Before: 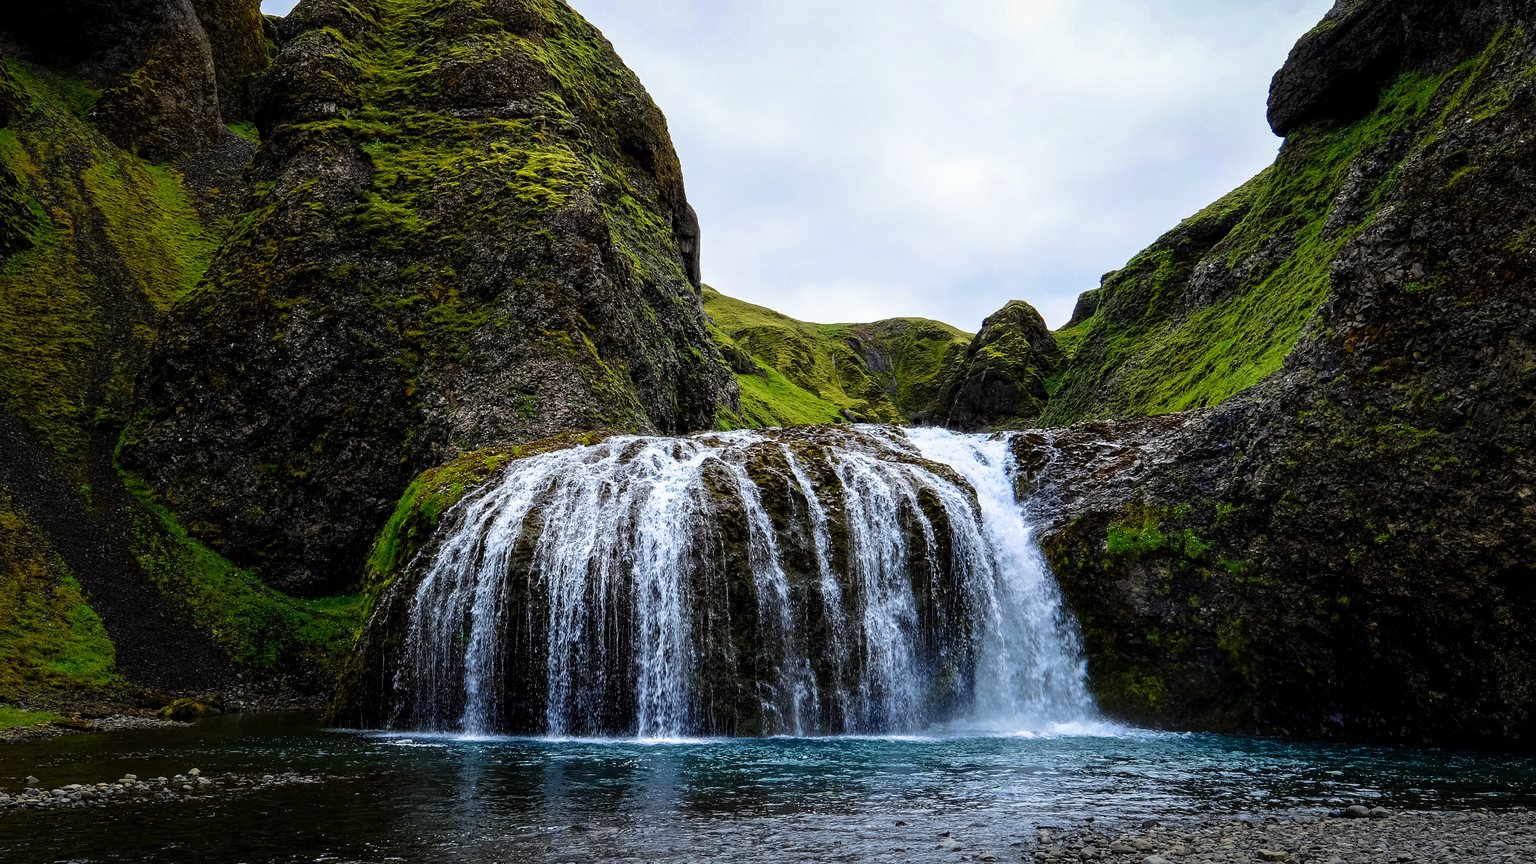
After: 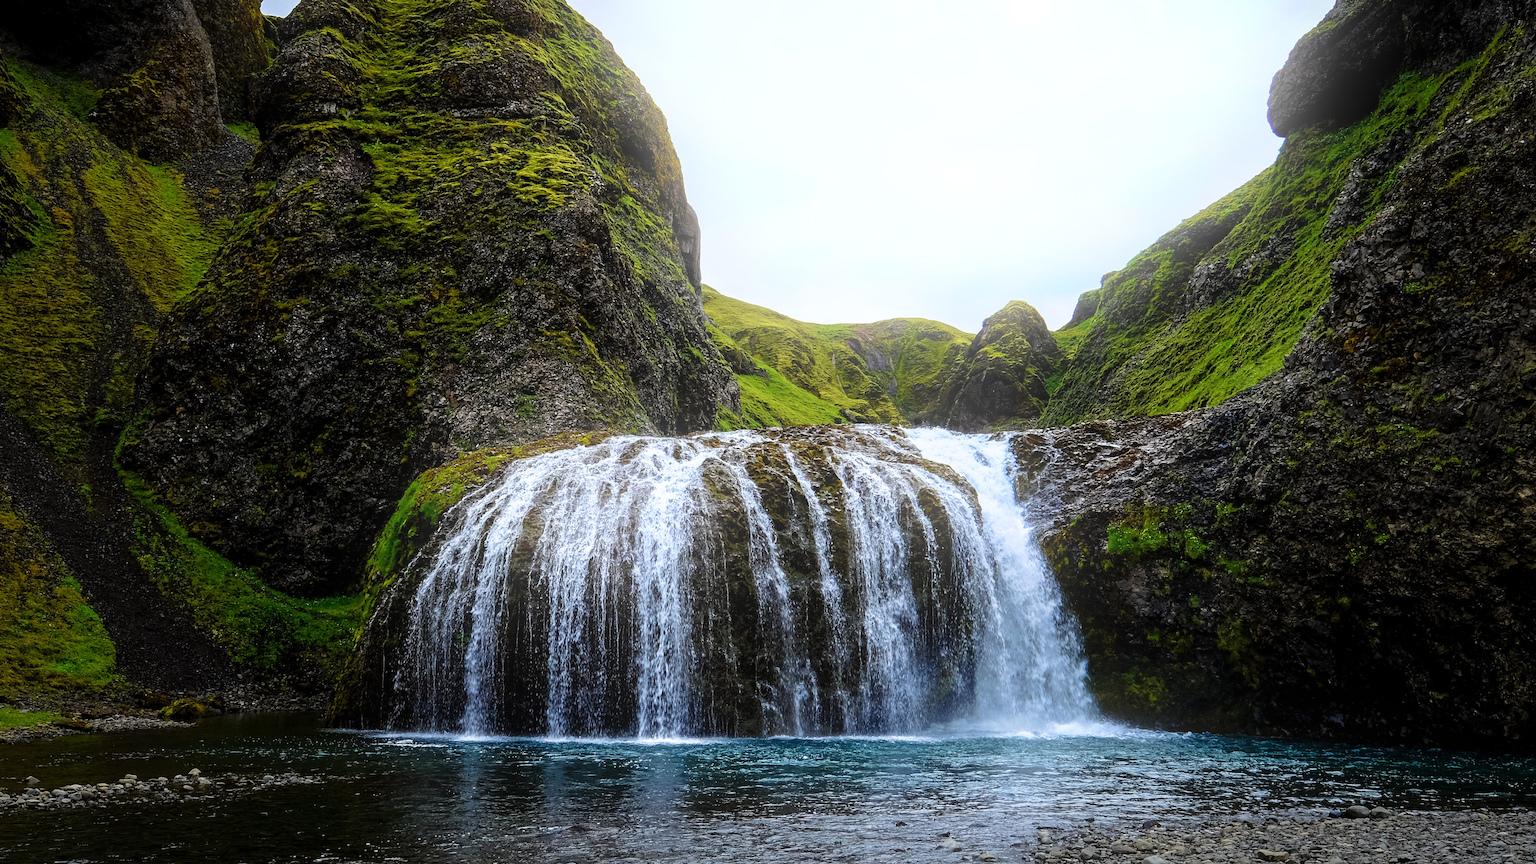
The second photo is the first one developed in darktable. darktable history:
bloom: size 40%
tone equalizer: on, module defaults
